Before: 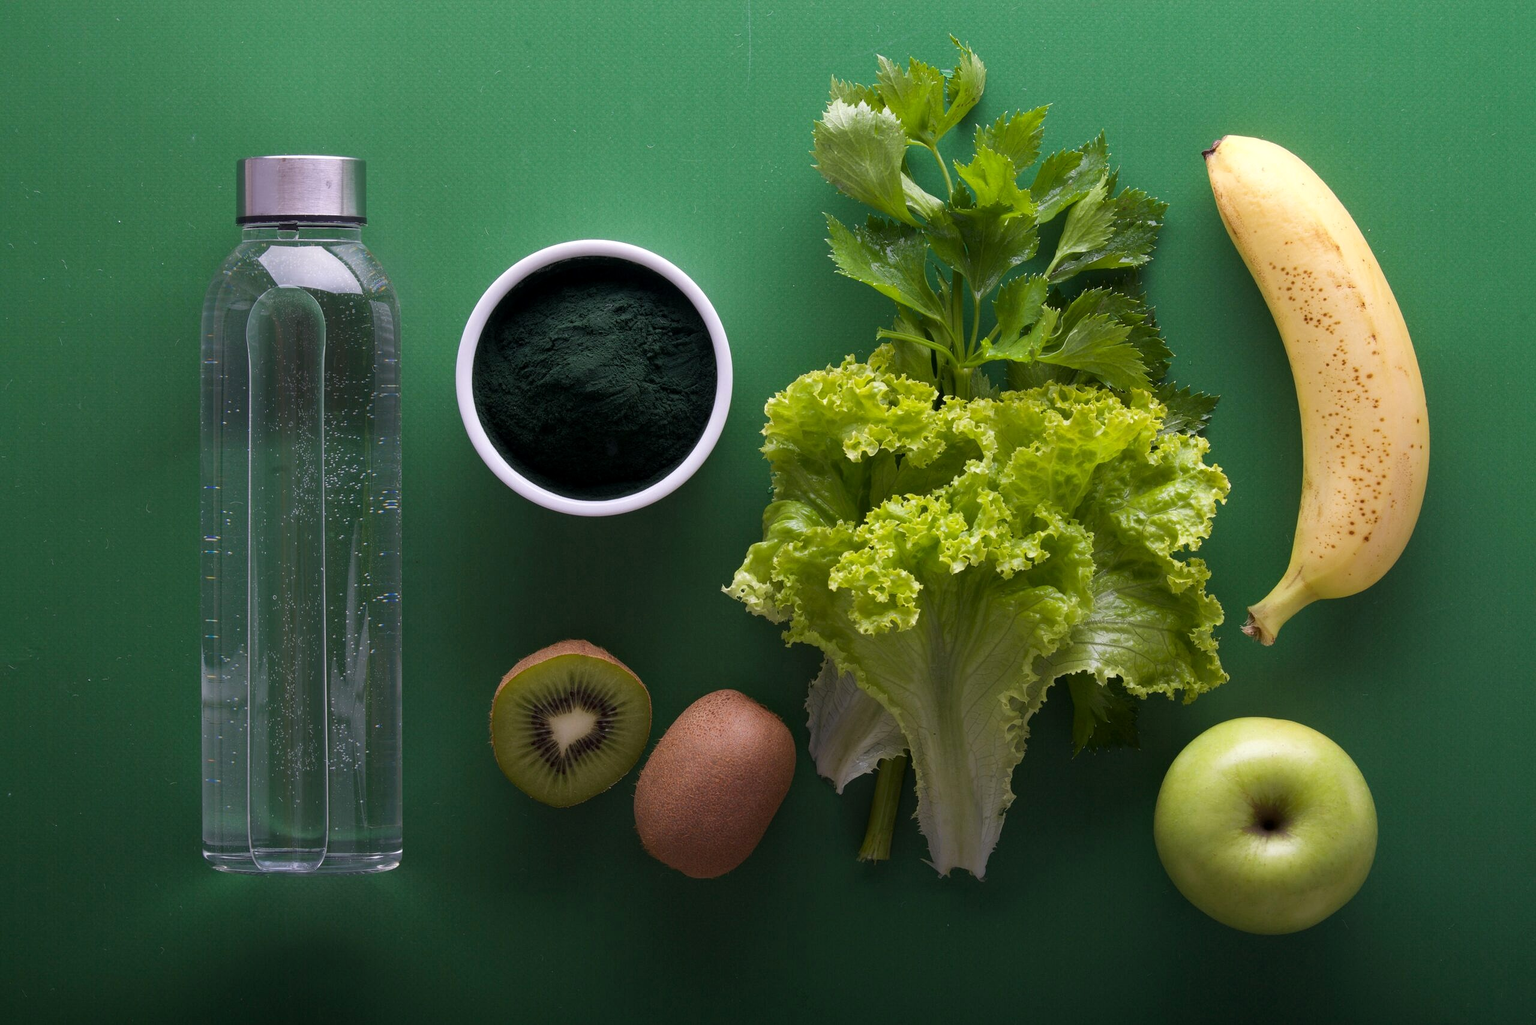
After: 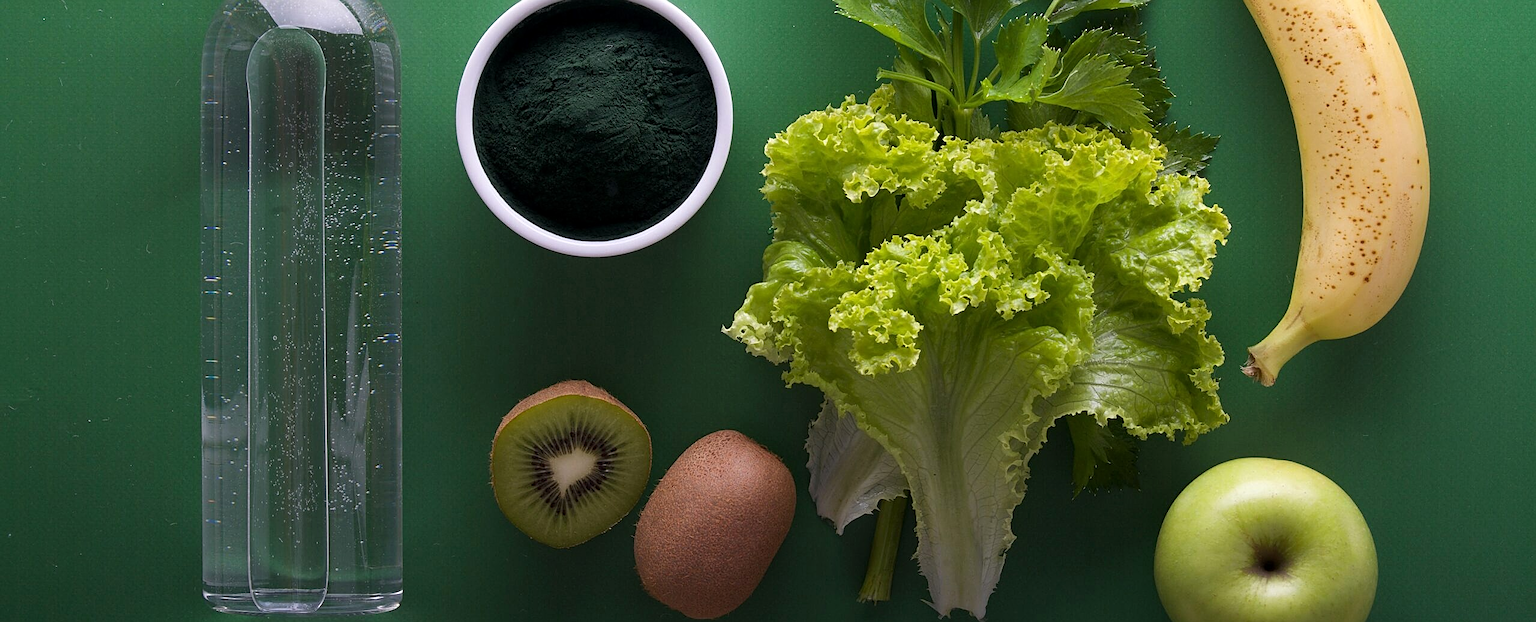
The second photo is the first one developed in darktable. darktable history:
crop and rotate: top 25.357%, bottom 13.942%
sharpen: on, module defaults
